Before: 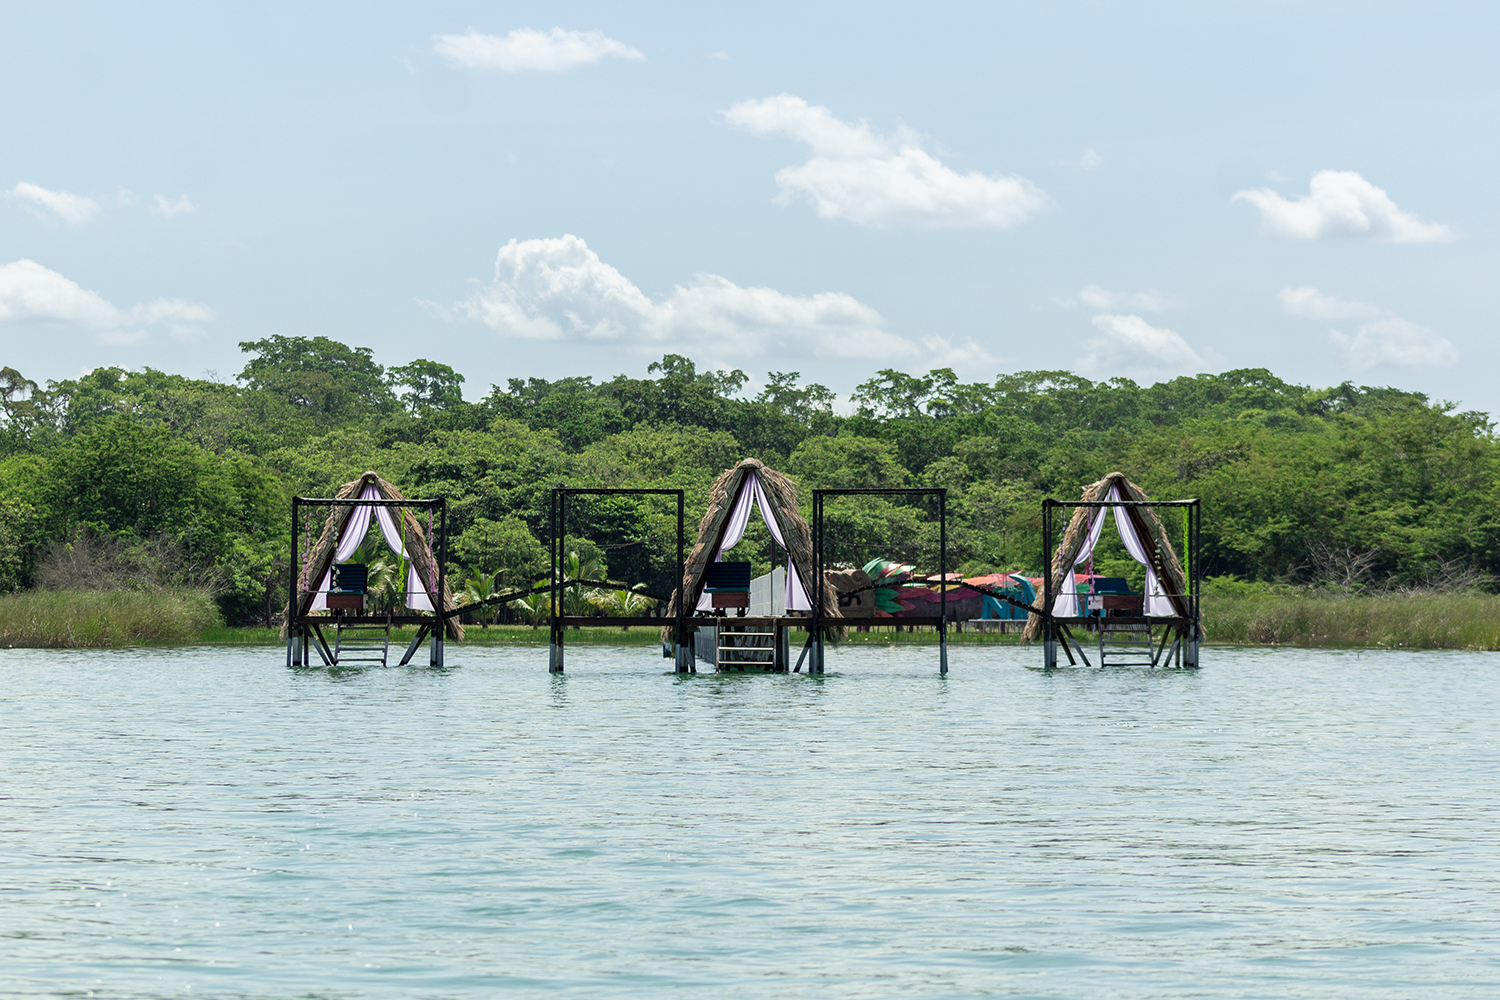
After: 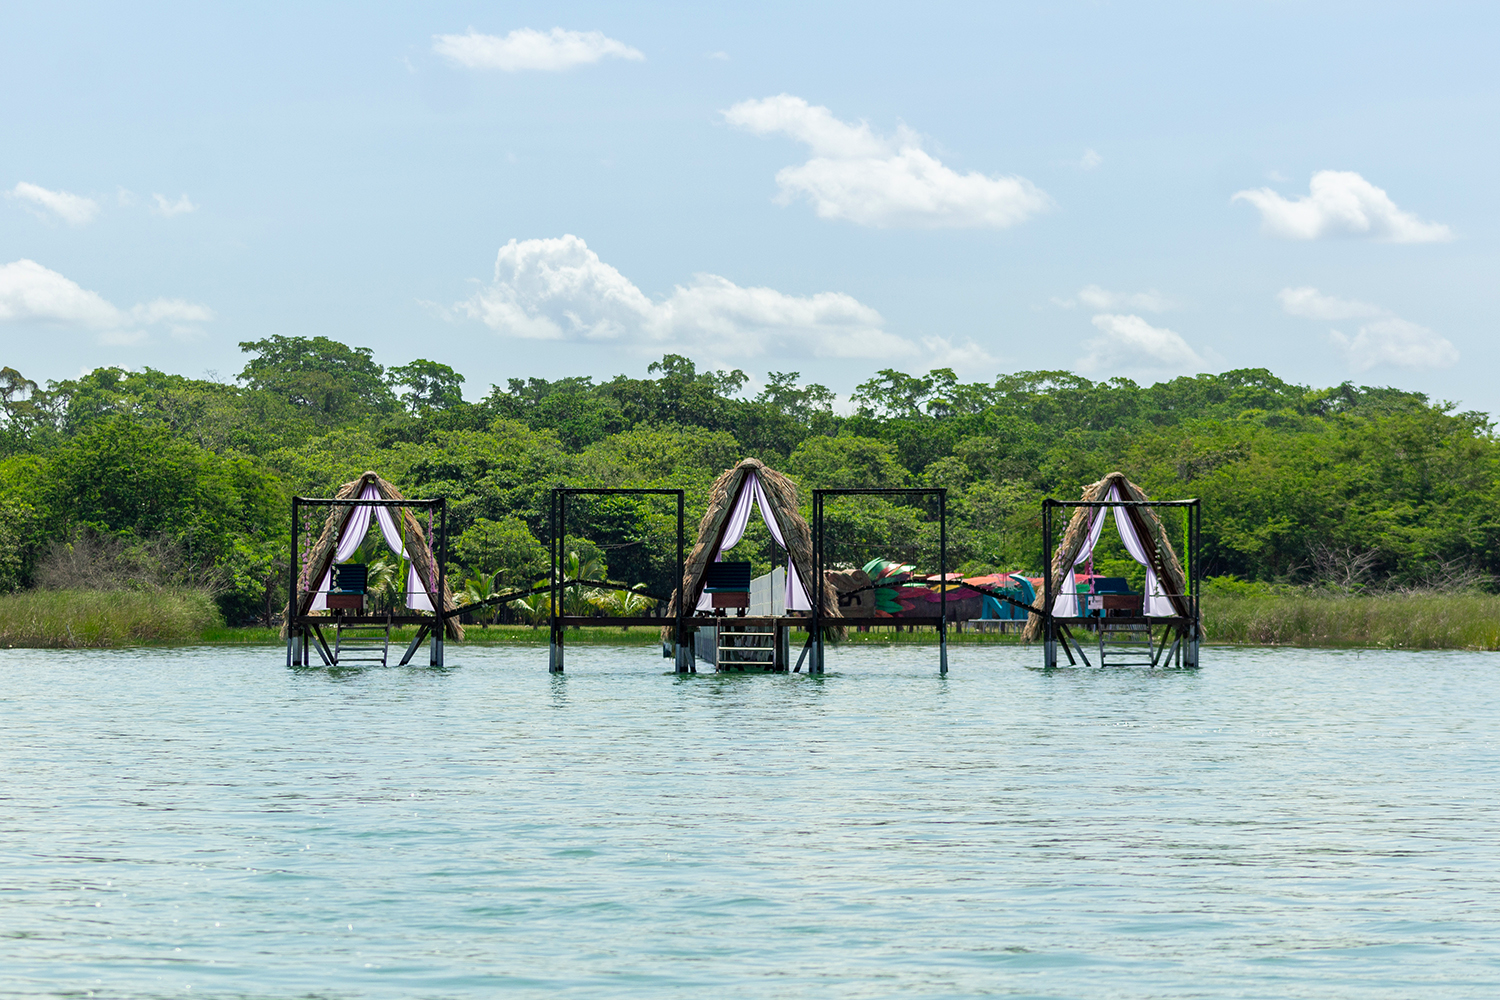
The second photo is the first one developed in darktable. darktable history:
local contrast: mode bilateral grid, contrast 19, coarseness 51, detail 102%, midtone range 0.2
levels: mode automatic, levels [0.129, 0.519, 0.867]
color balance rgb: perceptual saturation grading › global saturation 25.841%
